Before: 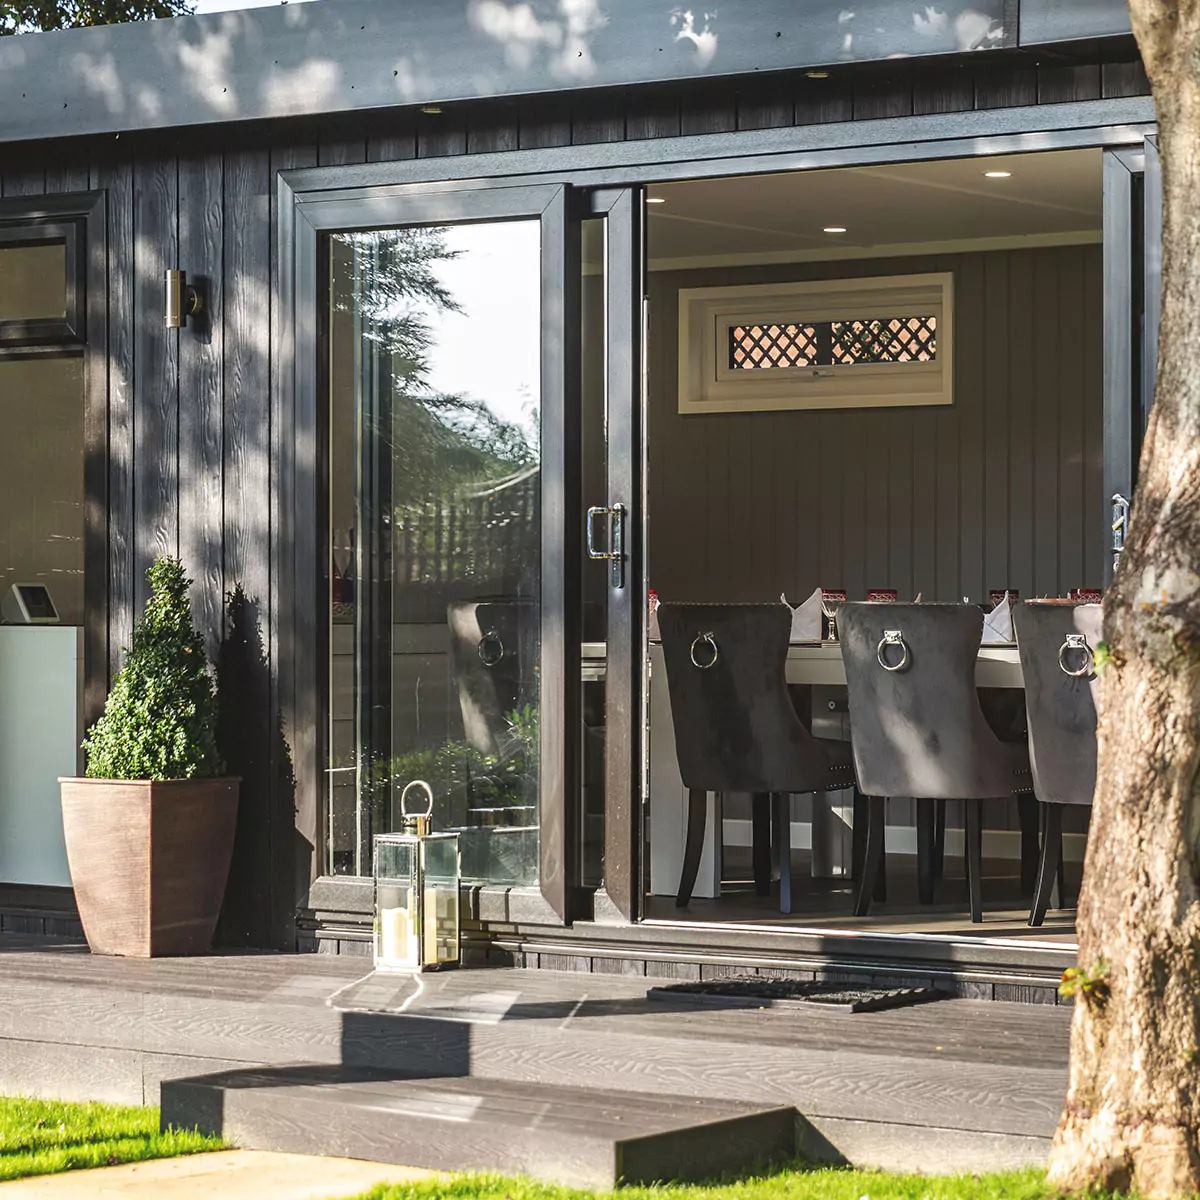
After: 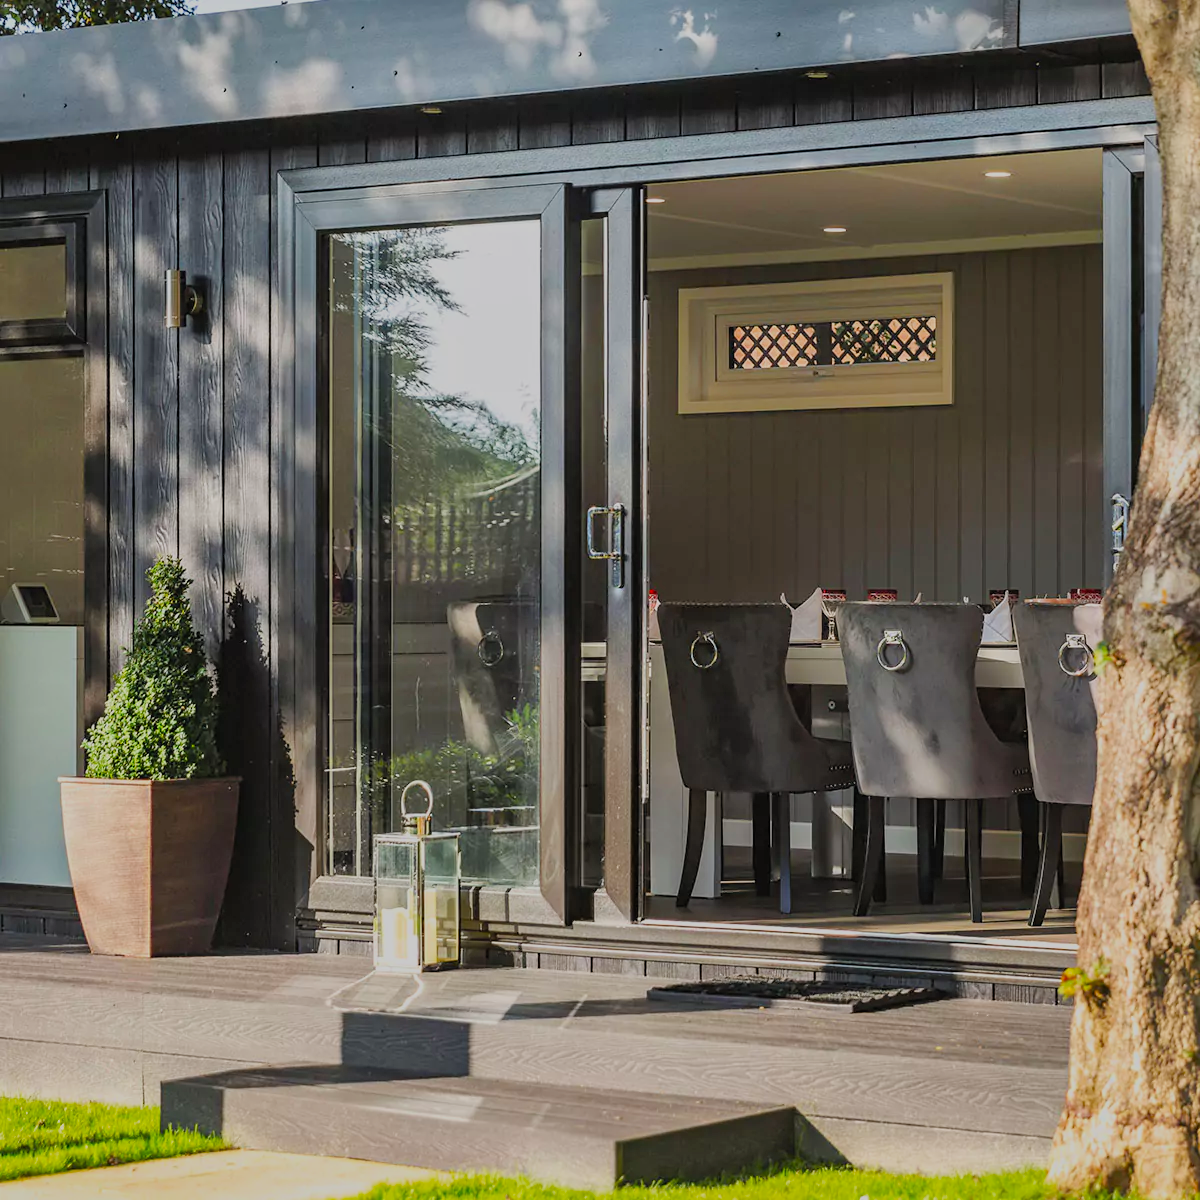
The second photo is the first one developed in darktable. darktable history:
filmic rgb: black relative exposure -8.79 EV, white relative exposure 4.98 EV, threshold 6 EV, target black luminance 0%, hardness 3.77, latitude 66.34%, contrast 0.822, highlights saturation mix 10%, shadows ↔ highlights balance 20%, add noise in highlights 0.1, color science v4 (2020), iterations of high-quality reconstruction 0, type of noise poissonian, enable highlight reconstruction true
shadows and highlights: shadows 37.27, highlights -28.18, soften with gaussian
